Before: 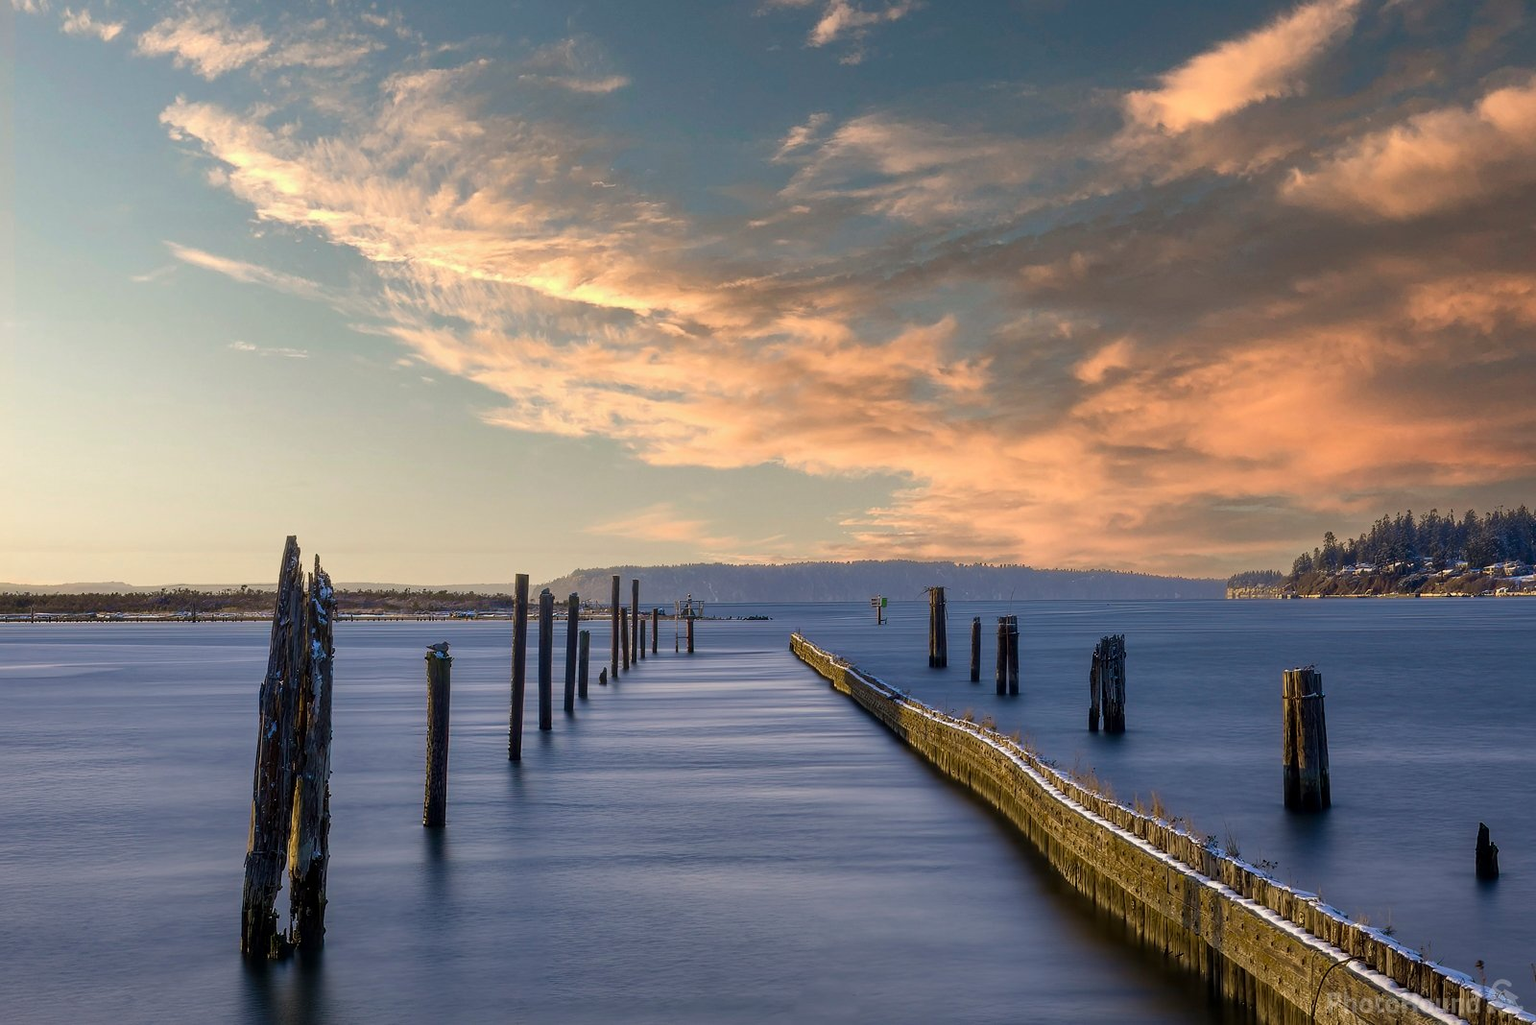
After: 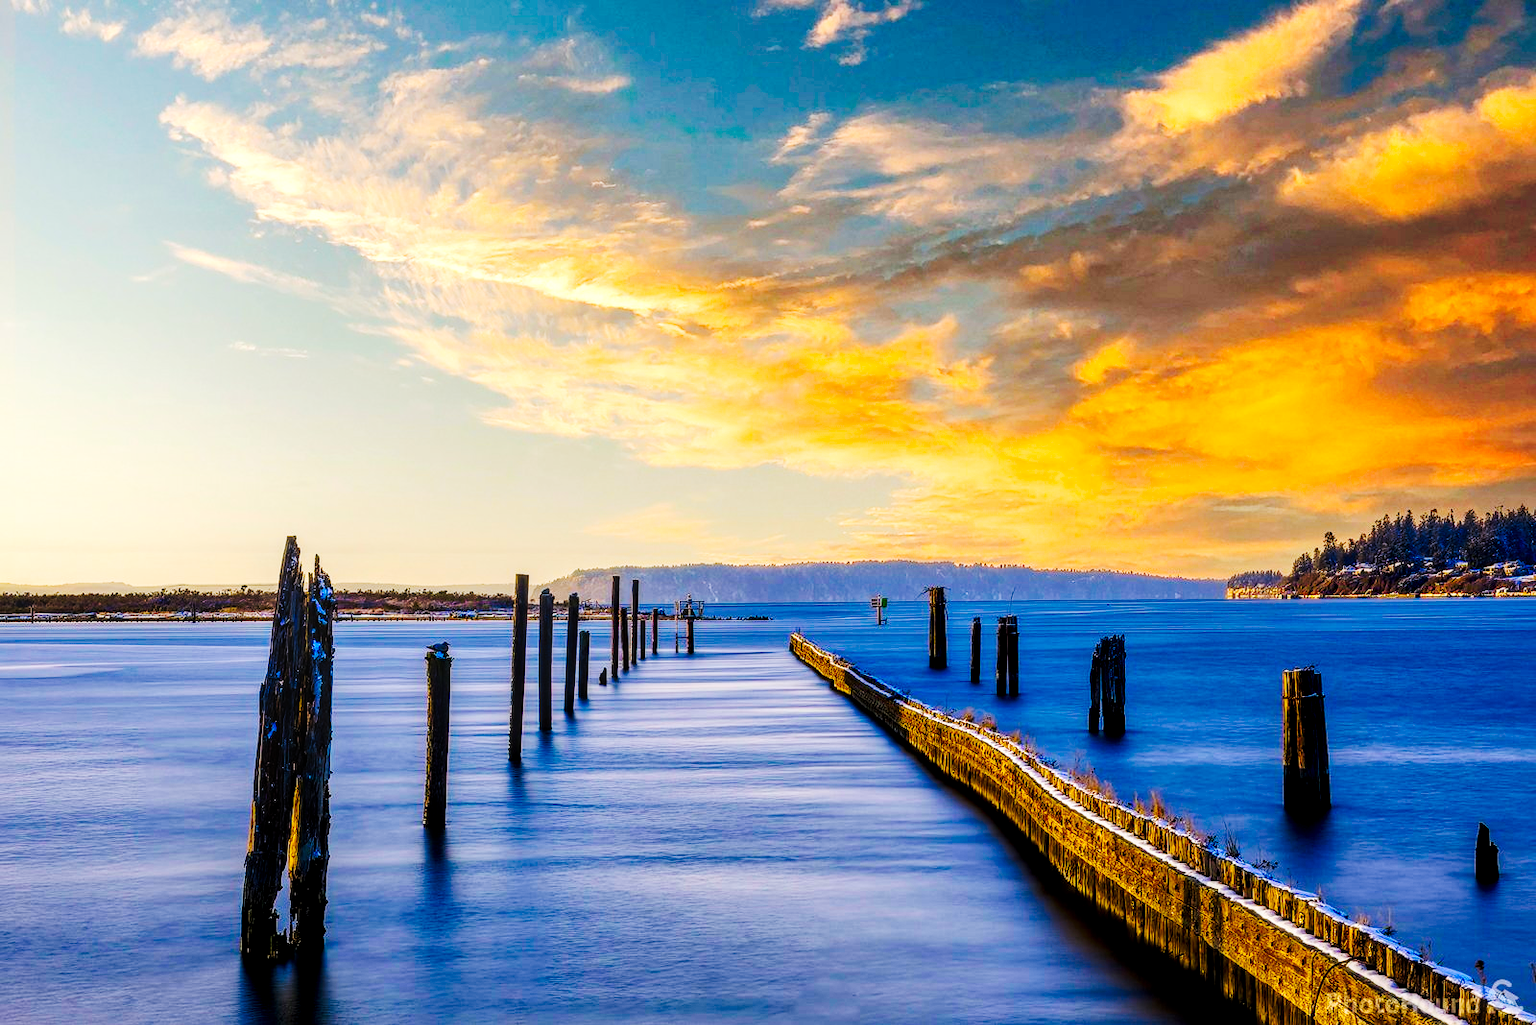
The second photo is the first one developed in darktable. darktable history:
tone curve: curves: ch0 [(0, 0) (0.003, 0.005) (0.011, 0.011) (0.025, 0.02) (0.044, 0.03) (0.069, 0.041) (0.1, 0.062) (0.136, 0.089) (0.177, 0.135) (0.224, 0.189) (0.277, 0.259) (0.335, 0.373) (0.399, 0.499) (0.468, 0.622) (0.543, 0.724) (0.623, 0.807) (0.709, 0.868) (0.801, 0.916) (0.898, 0.964) (1, 1)], preserve colors none
filmic rgb: black relative exposure -12 EV, white relative exposure 2.8 EV, threshold 3 EV, target black luminance 0%, hardness 8.06, latitude 70.41%, contrast 1.14, highlights saturation mix 10%, shadows ↔ highlights balance -0.388%, color science v4 (2020), iterations of high-quality reconstruction 10, contrast in shadows soft, contrast in highlights soft, enable highlight reconstruction true
contrast brightness saturation: saturation 0.5
local contrast: detail 130%
